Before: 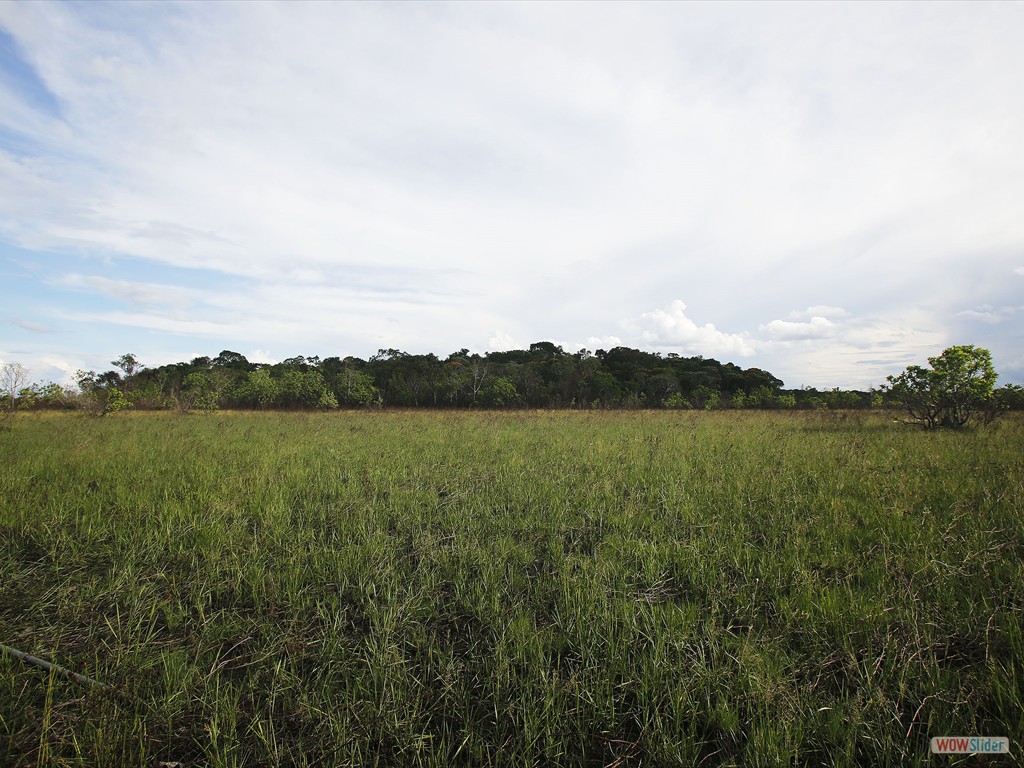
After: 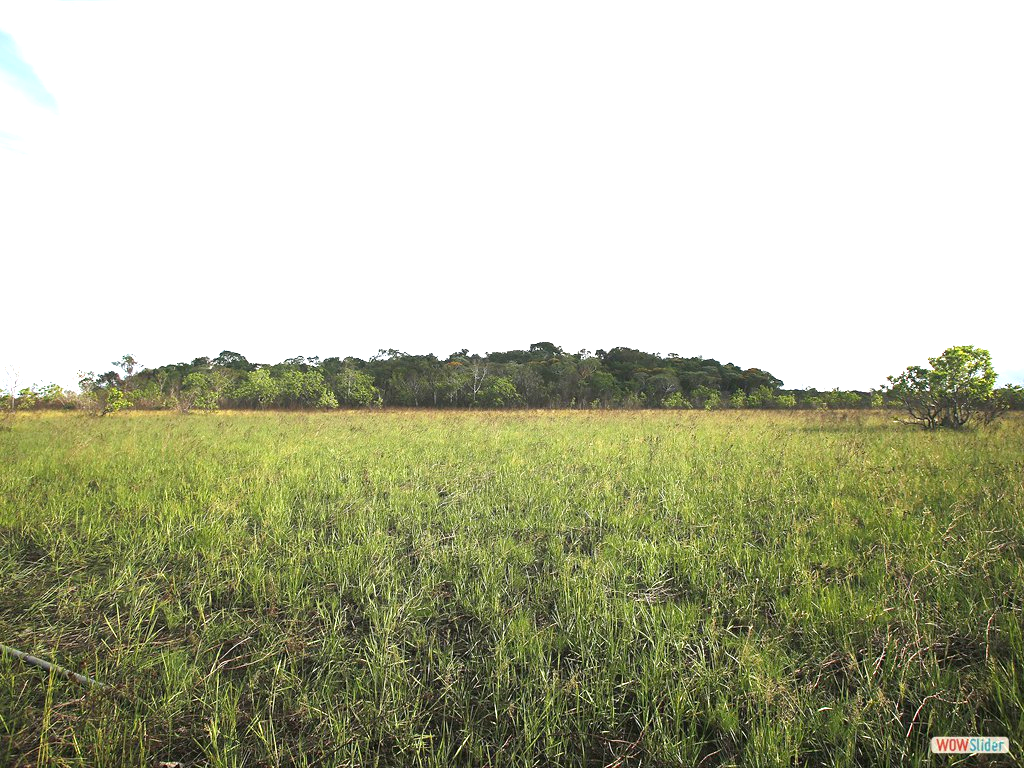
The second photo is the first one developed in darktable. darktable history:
exposure: black level correction 0, exposure 1.102 EV, compensate highlight preservation false
levels: levels [0, 0.435, 0.917]
